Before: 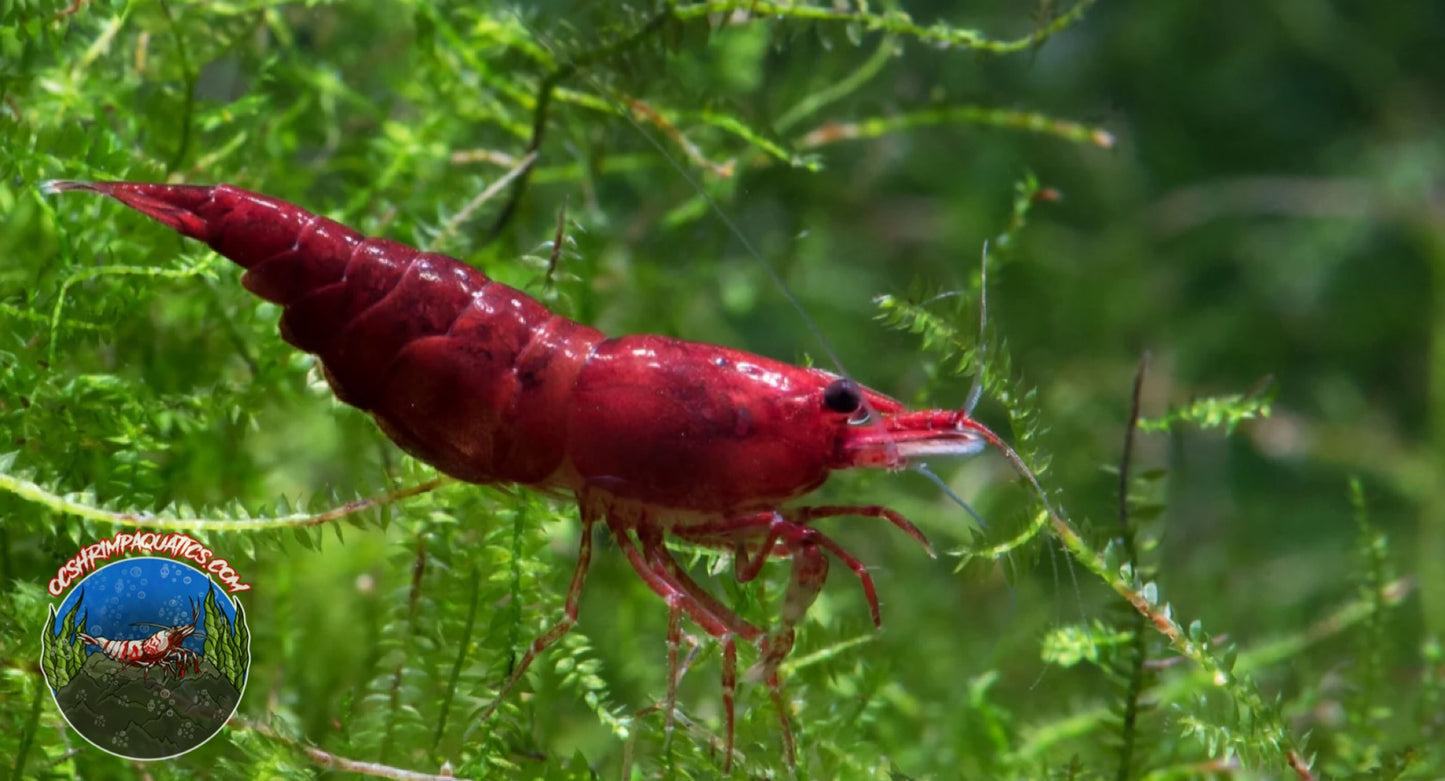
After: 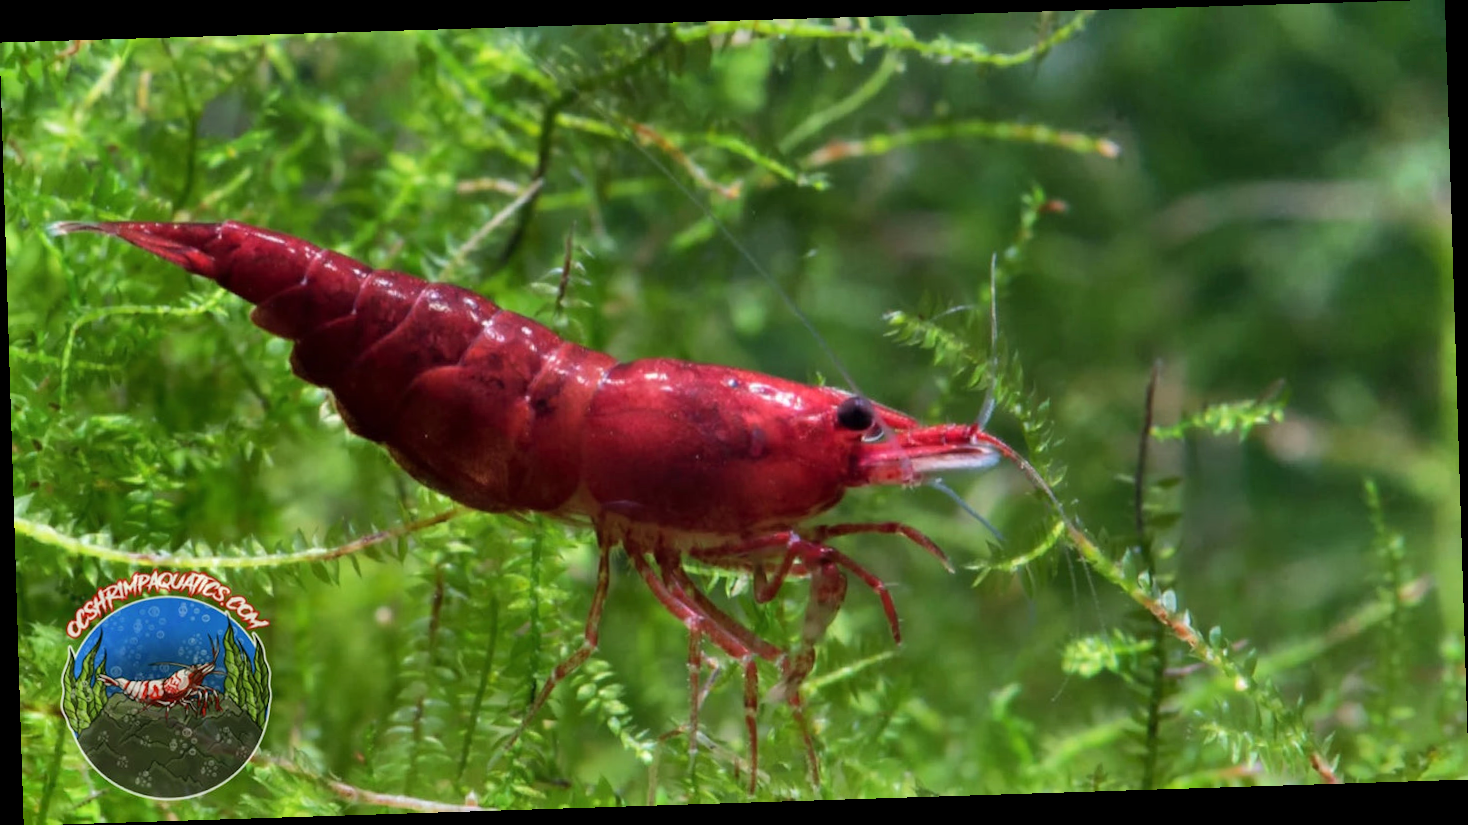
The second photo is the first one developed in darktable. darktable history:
shadows and highlights: low approximation 0.01, soften with gaussian
rotate and perspective: rotation -1.77°, lens shift (horizontal) 0.004, automatic cropping off
